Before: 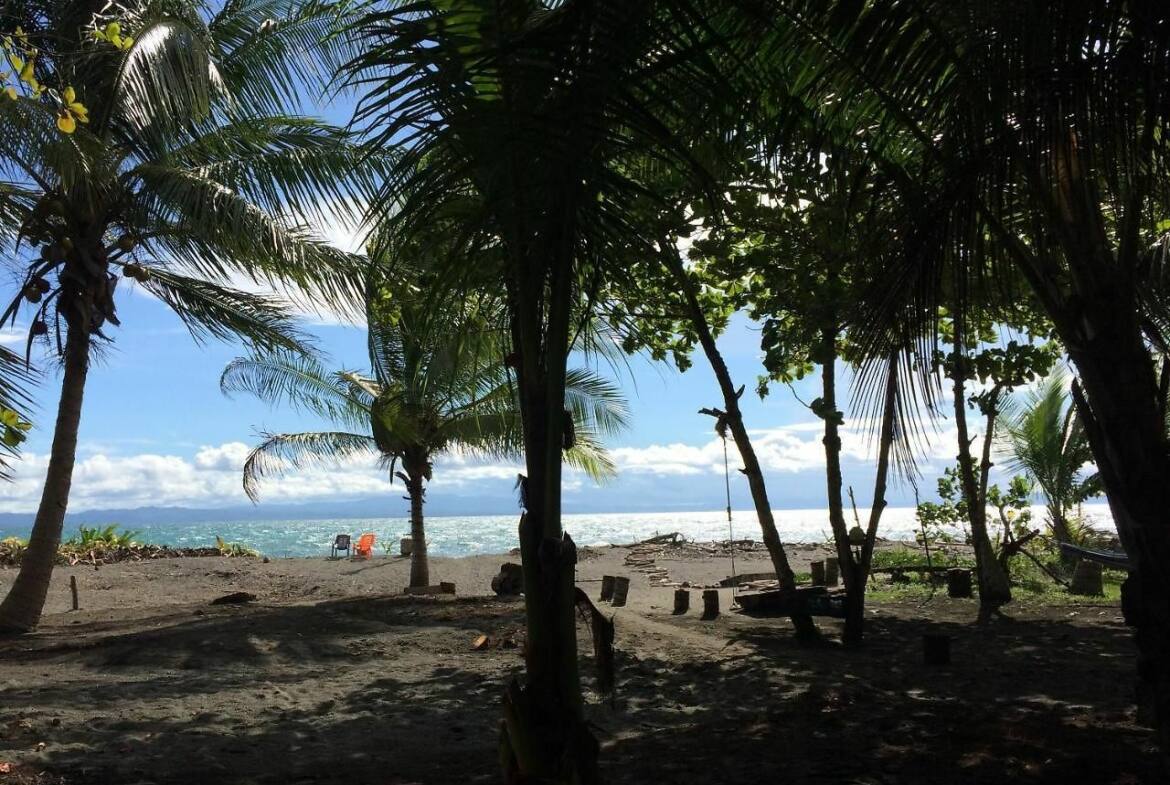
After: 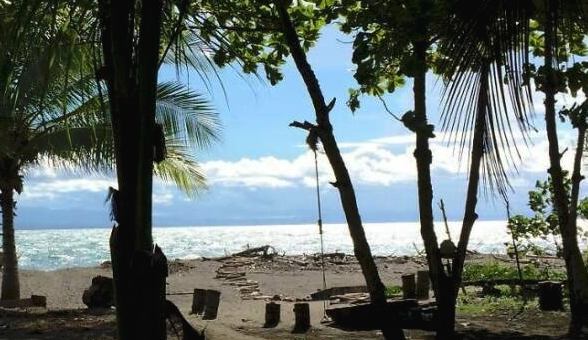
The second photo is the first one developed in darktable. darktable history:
crop: left 35.03%, top 36.625%, right 14.663%, bottom 20.057%
base curve: curves: ch0 [(0, 0) (0.472, 0.455) (1, 1)], preserve colors none
tone curve: curves: ch0 [(0, 0) (0.003, 0.026) (0.011, 0.024) (0.025, 0.022) (0.044, 0.031) (0.069, 0.067) (0.1, 0.094) (0.136, 0.102) (0.177, 0.14) (0.224, 0.189) (0.277, 0.238) (0.335, 0.325) (0.399, 0.379) (0.468, 0.453) (0.543, 0.528) (0.623, 0.609) (0.709, 0.695) (0.801, 0.793) (0.898, 0.898) (1, 1)], preserve colors none
